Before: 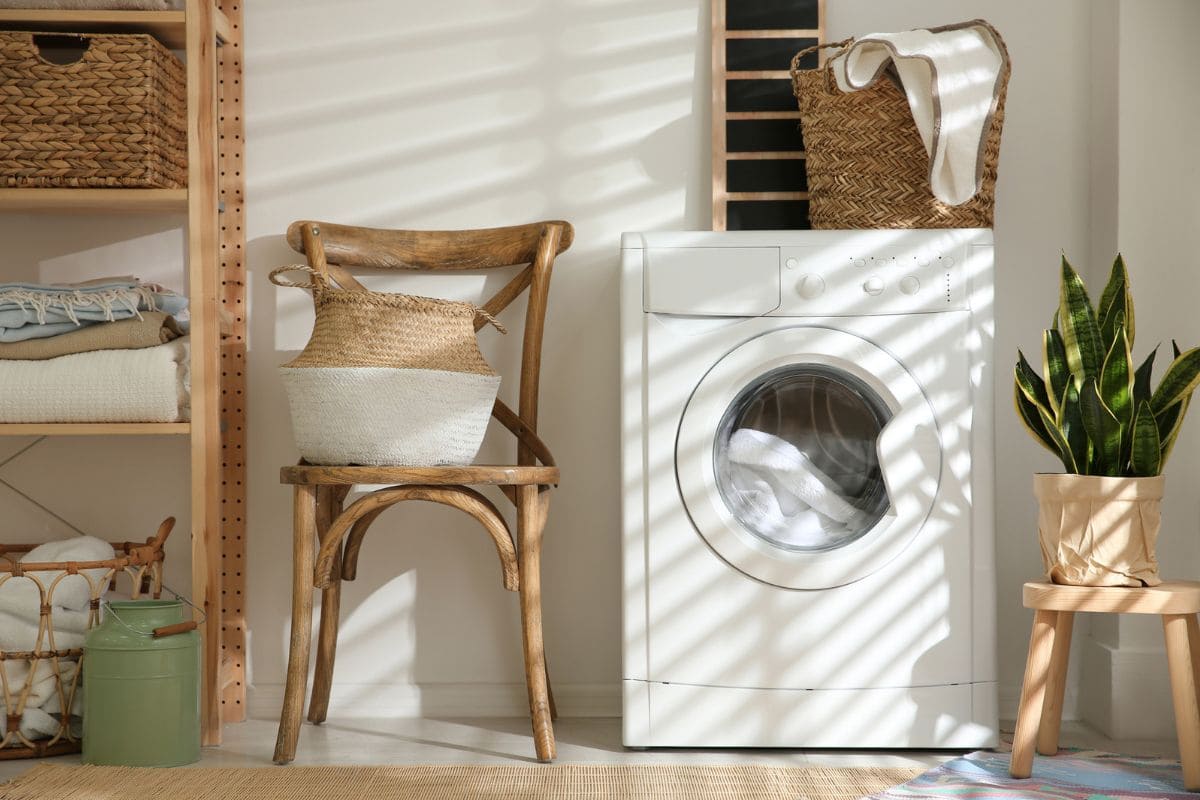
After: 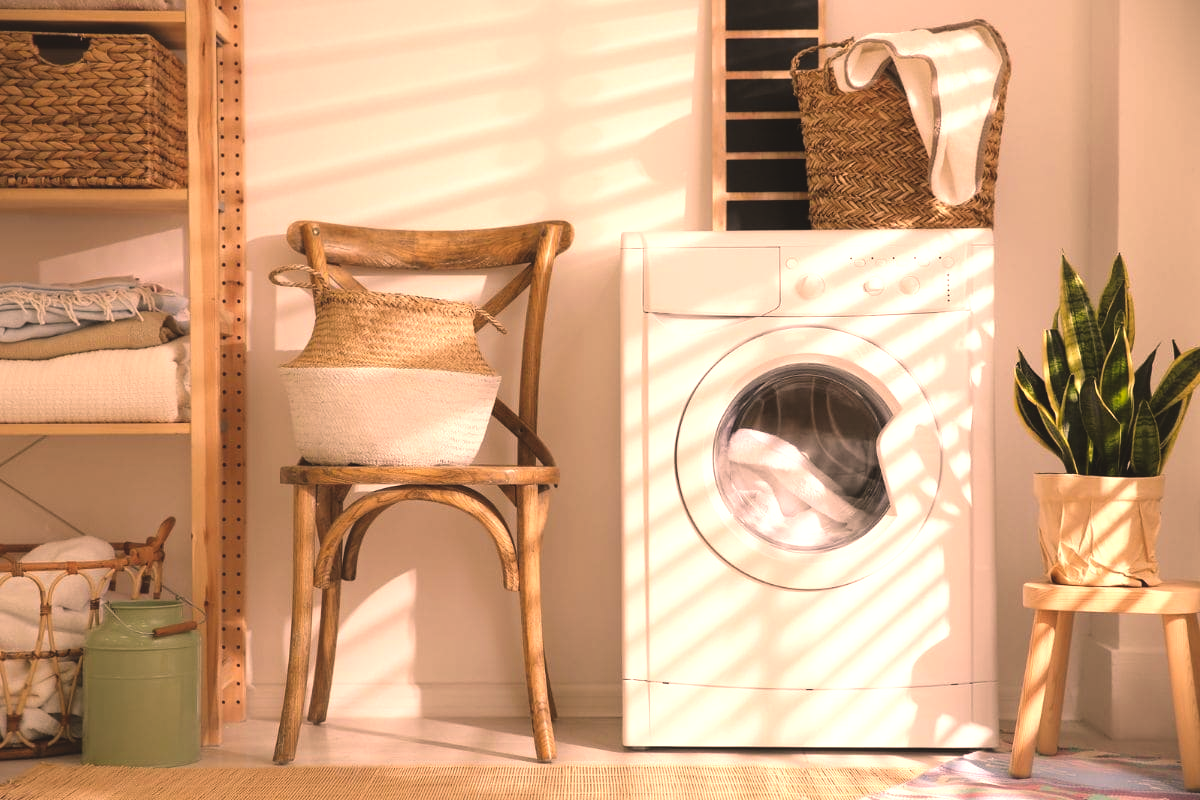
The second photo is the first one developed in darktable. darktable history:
tone equalizer: -8 EV -0.752 EV, -7 EV -0.736 EV, -6 EV -0.629 EV, -5 EV -0.414 EV, -3 EV 0.38 EV, -2 EV 0.6 EV, -1 EV 0.688 EV, +0 EV 0.723 EV, mask exposure compensation -0.499 EV
color correction: highlights a* 22.61, highlights b* 21.53
exposure: black level correction -0.013, exposure -0.19 EV, compensate highlight preservation false
